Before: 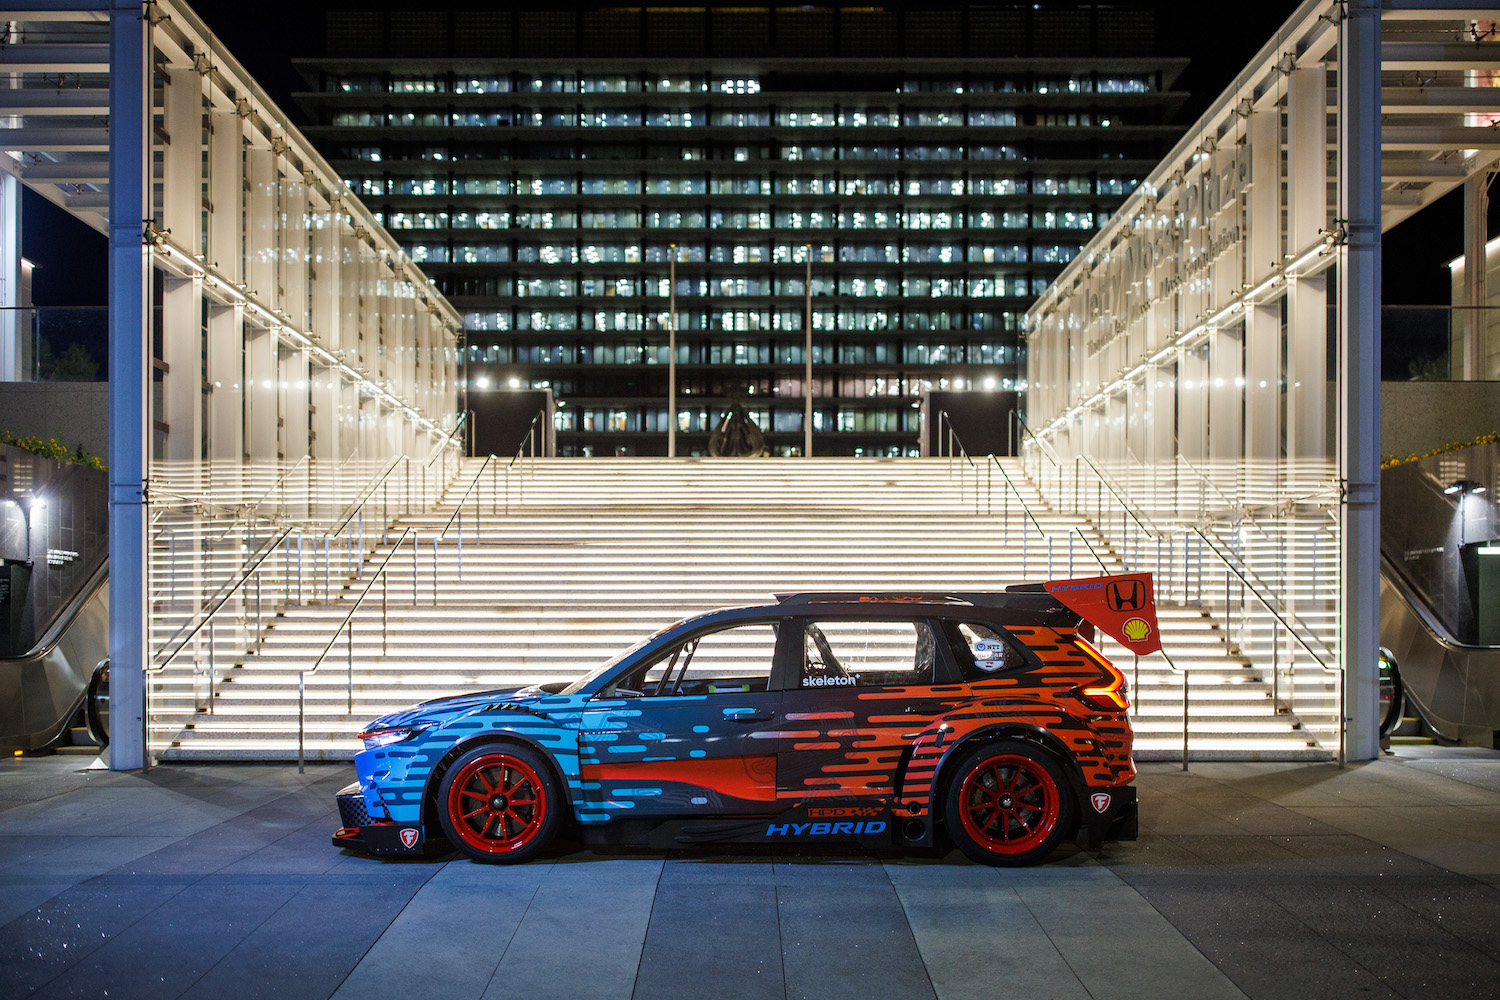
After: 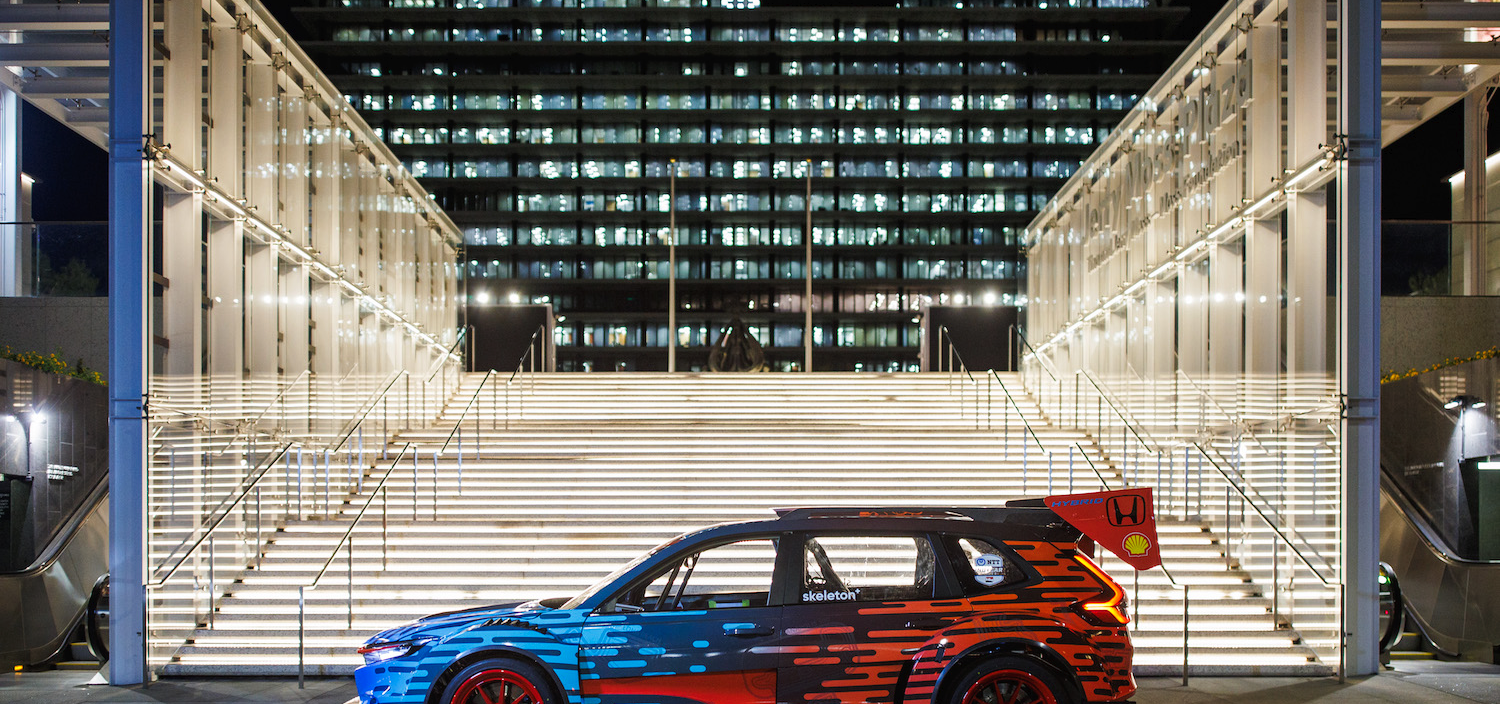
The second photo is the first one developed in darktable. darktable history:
tone curve: curves: ch0 [(0, 0) (0.003, 0.014) (0.011, 0.019) (0.025, 0.029) (0.044, 0.047) (0.069, 0.071) (0.1, 0.101) (0.136, 0.131) (0.177, 0.166) (0.224, 0.212) (0.277, 0.263) (0.335, 0.32) (0.399, 0.387) (0.468, 0.459) (0.543, 0.541) (0.623, 0.626) (0.709, 0.717) (0.801, 0.813) (0.898, 0.909) (1, 1)], preserve colors none
crop and rotate: top 8.529%, bottom 21.048%
